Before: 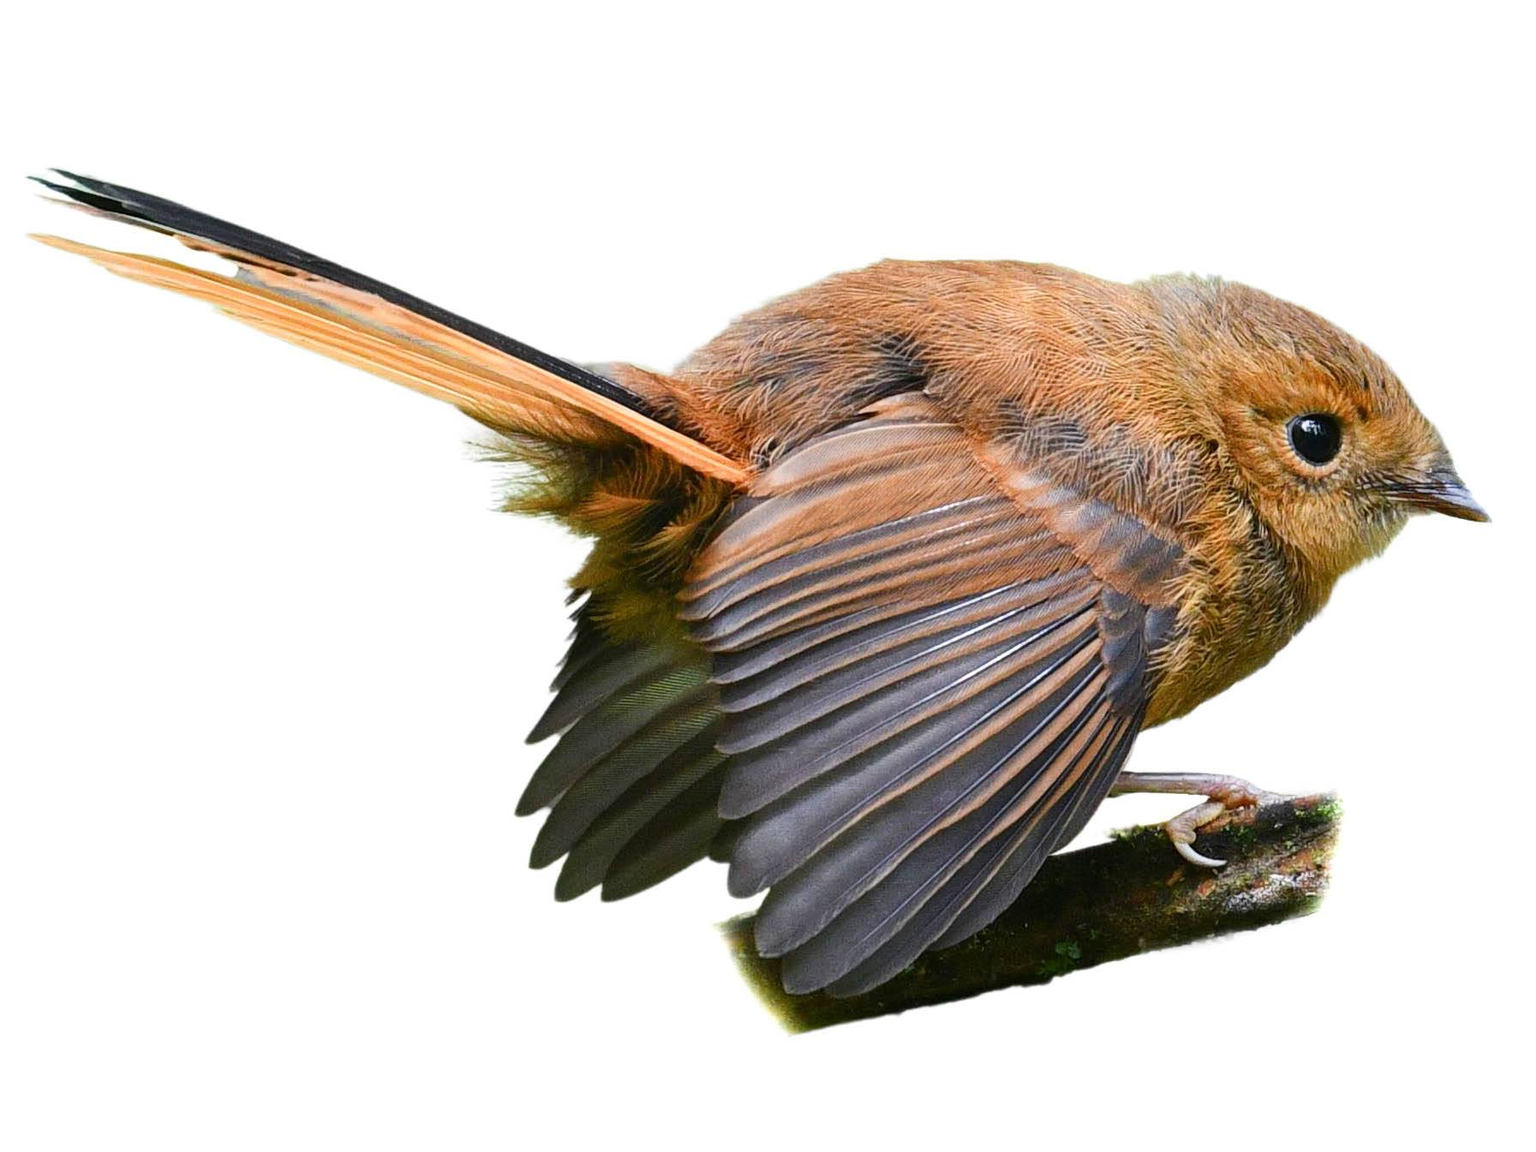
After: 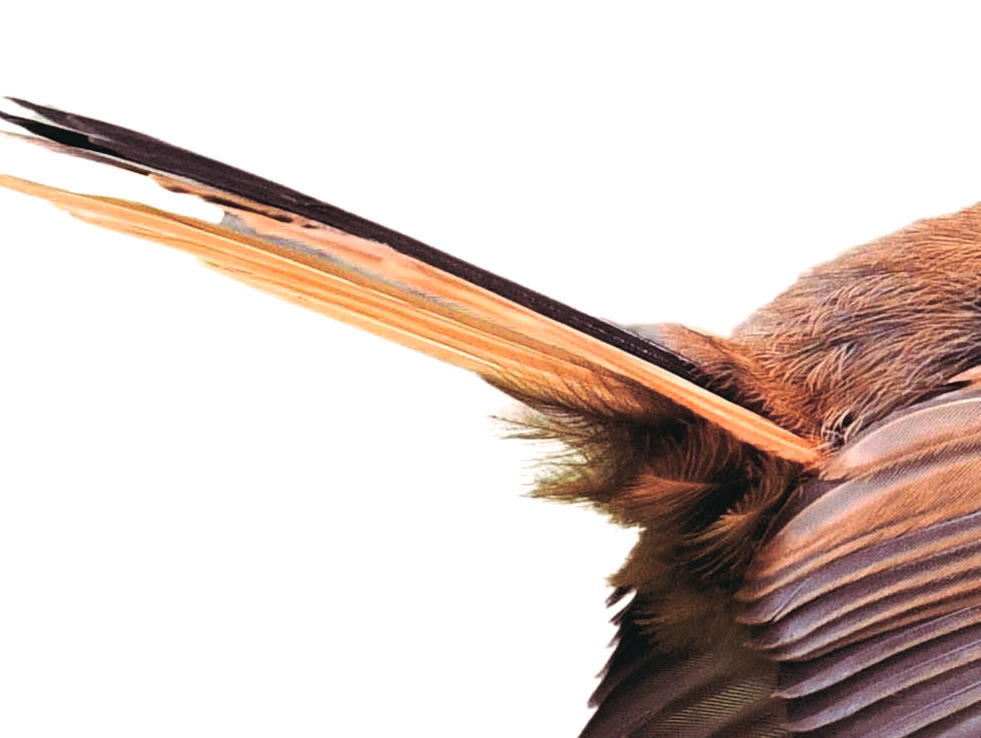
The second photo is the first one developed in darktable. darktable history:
crop and rotate: left 3.047%, top 7.509%, right 42.236%, bottom 37.598%
white balance: red 1.05, blue 1.072
color balance: lift [1.005, 0.99, 1.007, 1.01], gamma [1, 0.979, 1.011, 1.021], gain [0.923, 1.098, 1.025, 0.902], input saturation 90.45%, contrast 7.73%, output saturation 105.91%
split-toning: on, module defaults
